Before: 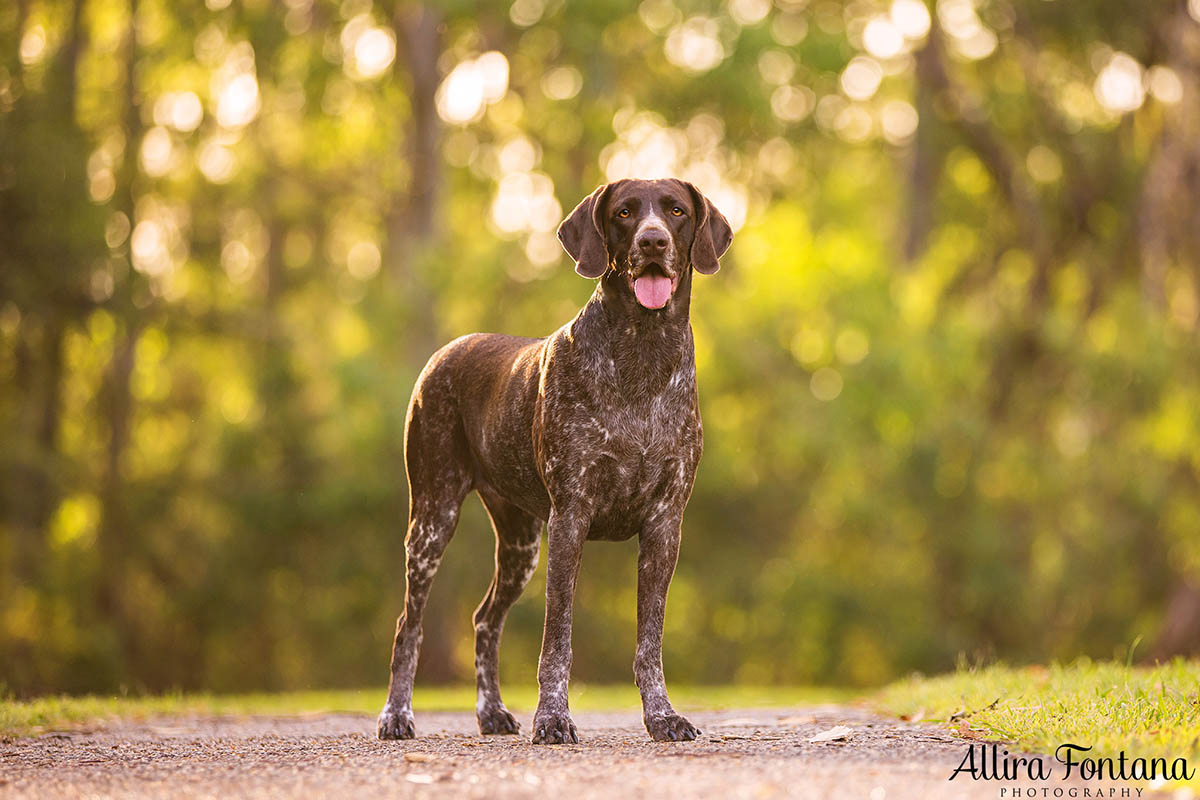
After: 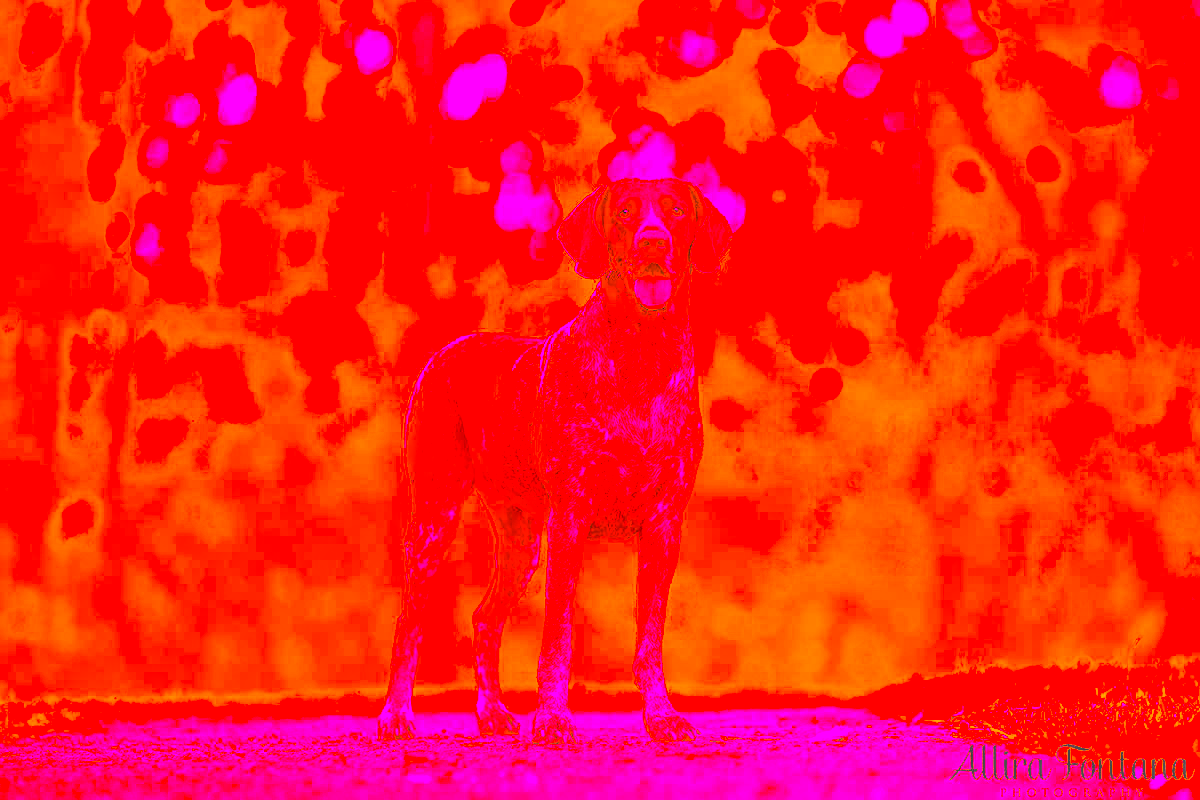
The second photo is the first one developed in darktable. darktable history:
white balance: red 4.26, blue 1.802
local contrast: detail 130%
color balance rgb: linear chroma grading › global chroma 15%, perceptual saturation grading › global saturation 30%
